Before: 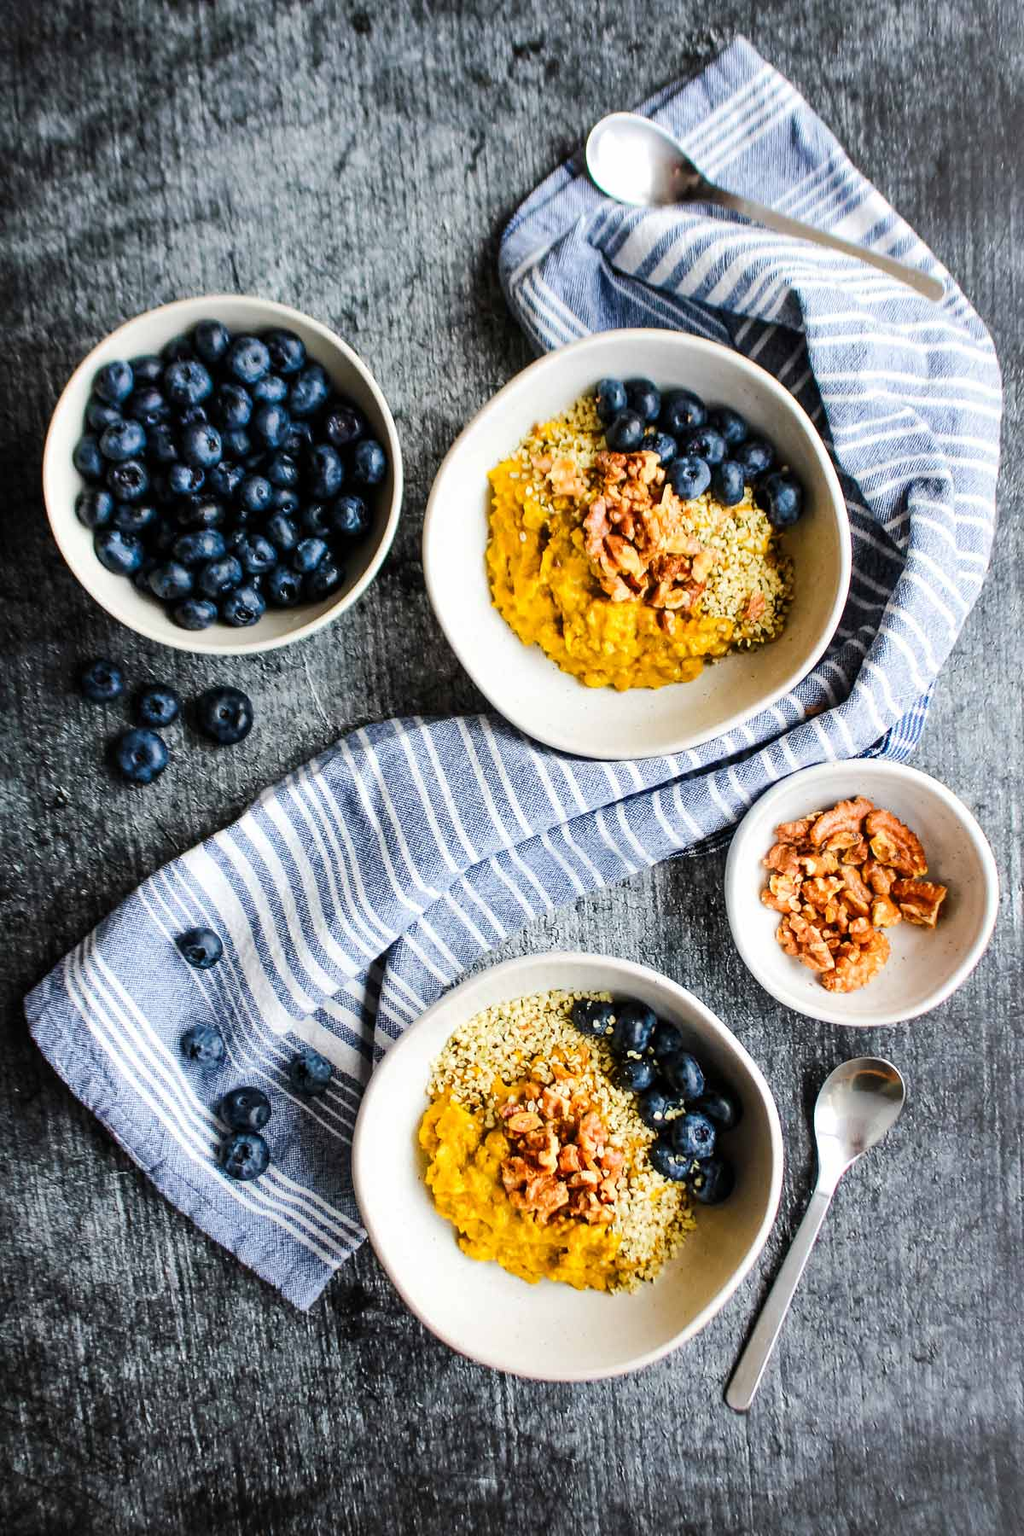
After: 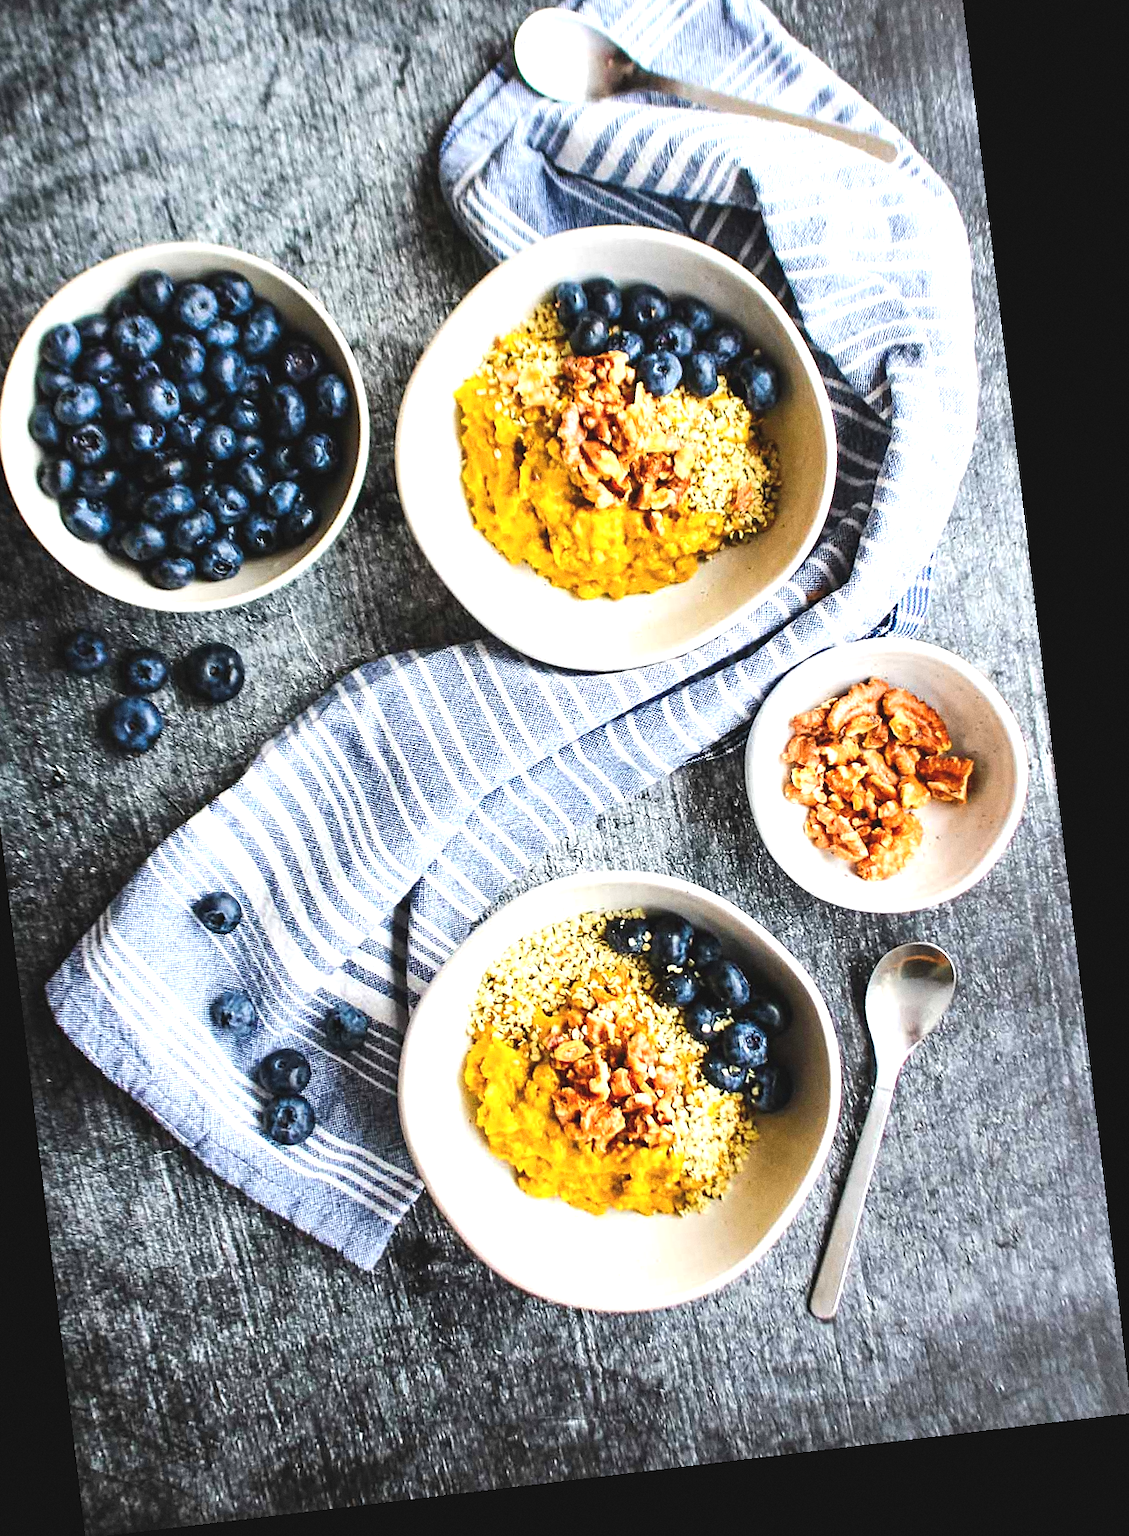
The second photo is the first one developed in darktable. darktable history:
crop and rotate: left 8.262%, top 9.226%
rotate and perspective: rotation -6.83°, automatic cropping off
white balance: emerald 1
exposure: black level correction -0.005, exposure 0.622 EV, compensate highlight preservation false
sharpen: amount 0.2
grain: coarseness 0.09 ISO
